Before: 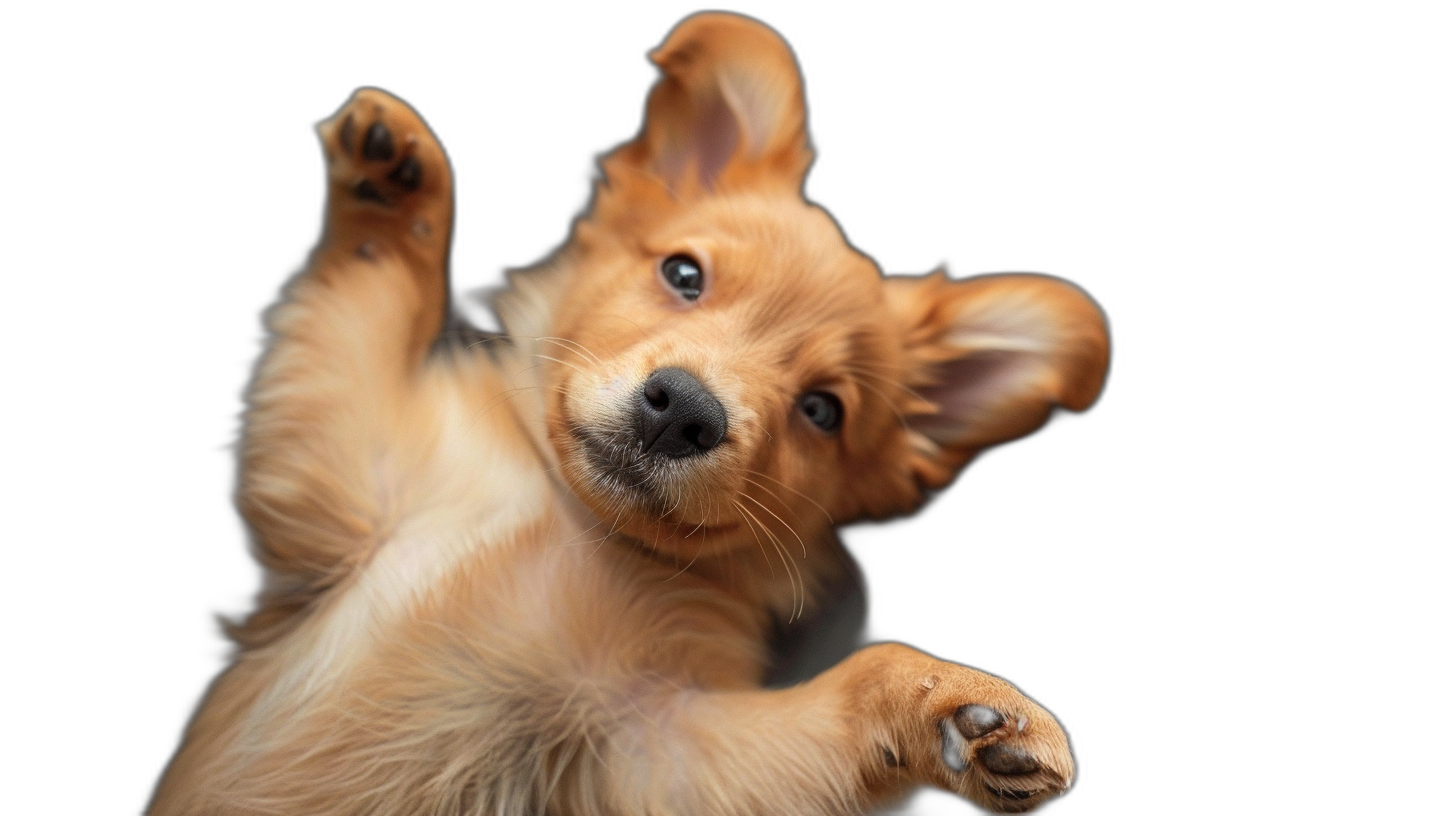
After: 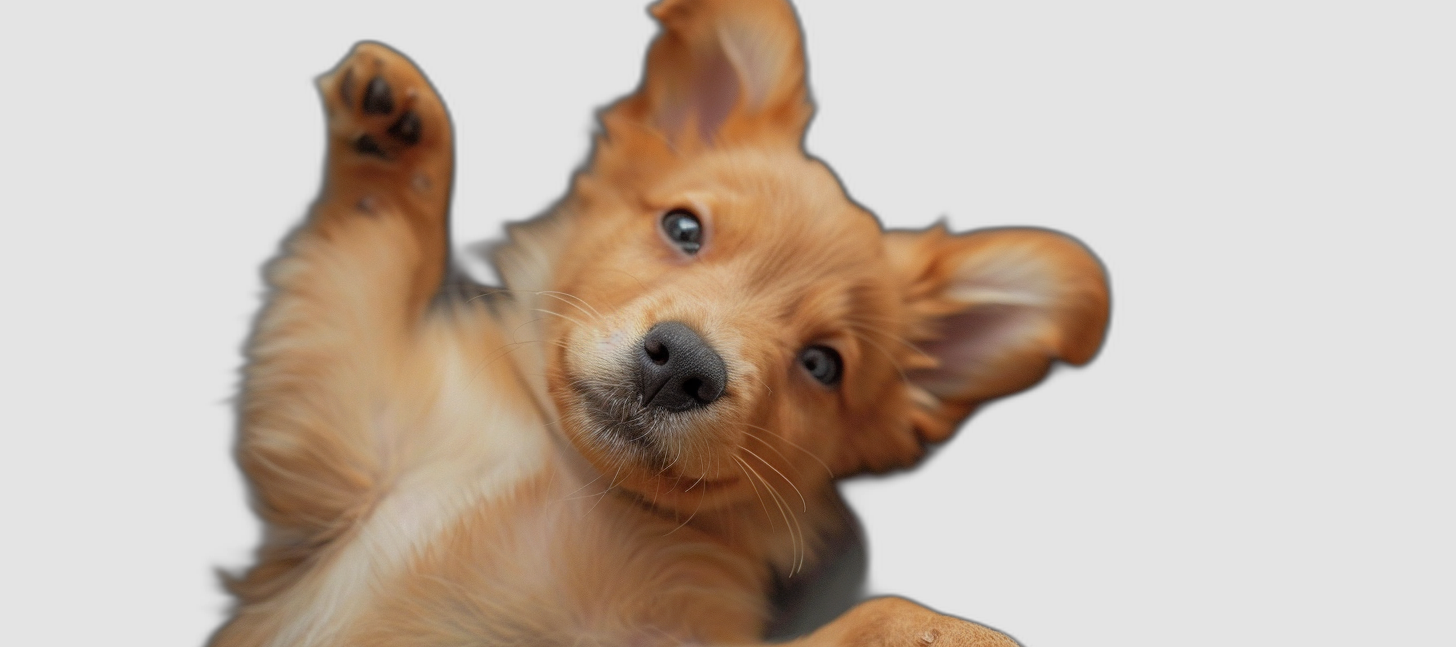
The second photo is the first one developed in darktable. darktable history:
tone equalizer: -8 EV 0.226 EV, -7 EV 0.442 EV, -6 EV 0.437 EV, -5 EV 0.28 EV, -3 EV -0.283 EV, -2 EV -0.396 EV, -1 EV -0.416 EV, +0 EV -0.219 EV, edges refinement/feathering 500, mask exposure compensation -1.57 EV, preserve details no
crop and rotate: top 5.661%, bottom 14.967%
